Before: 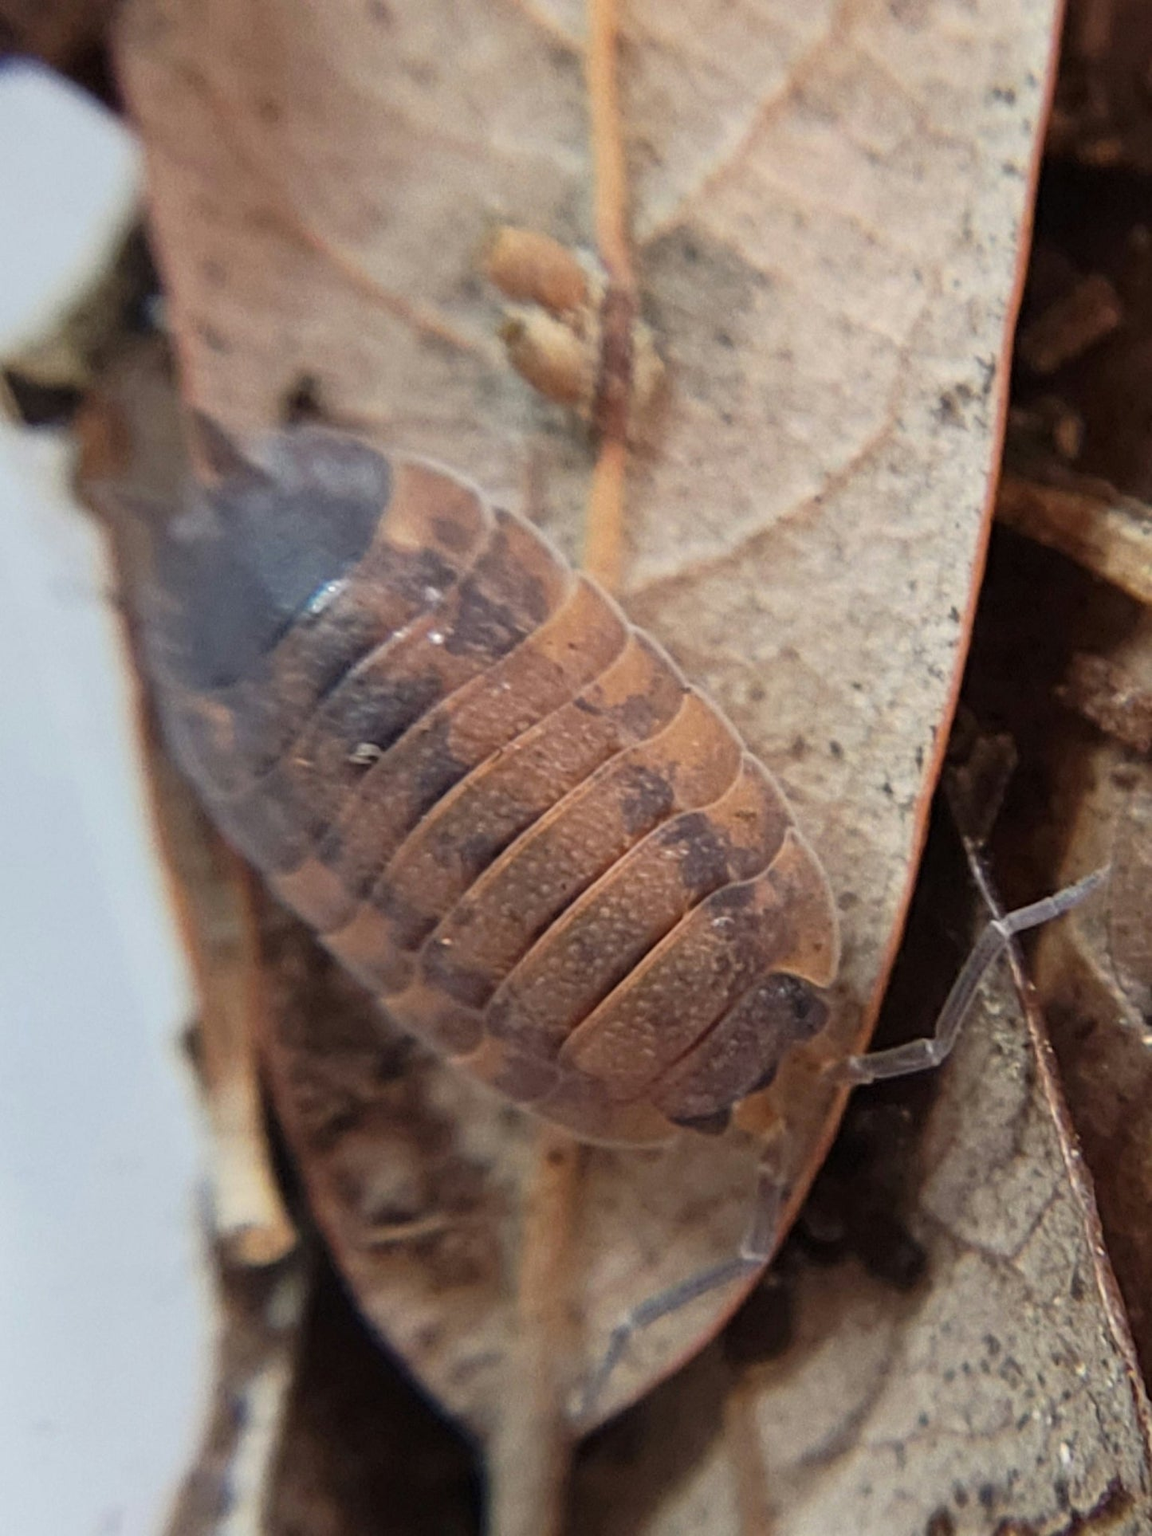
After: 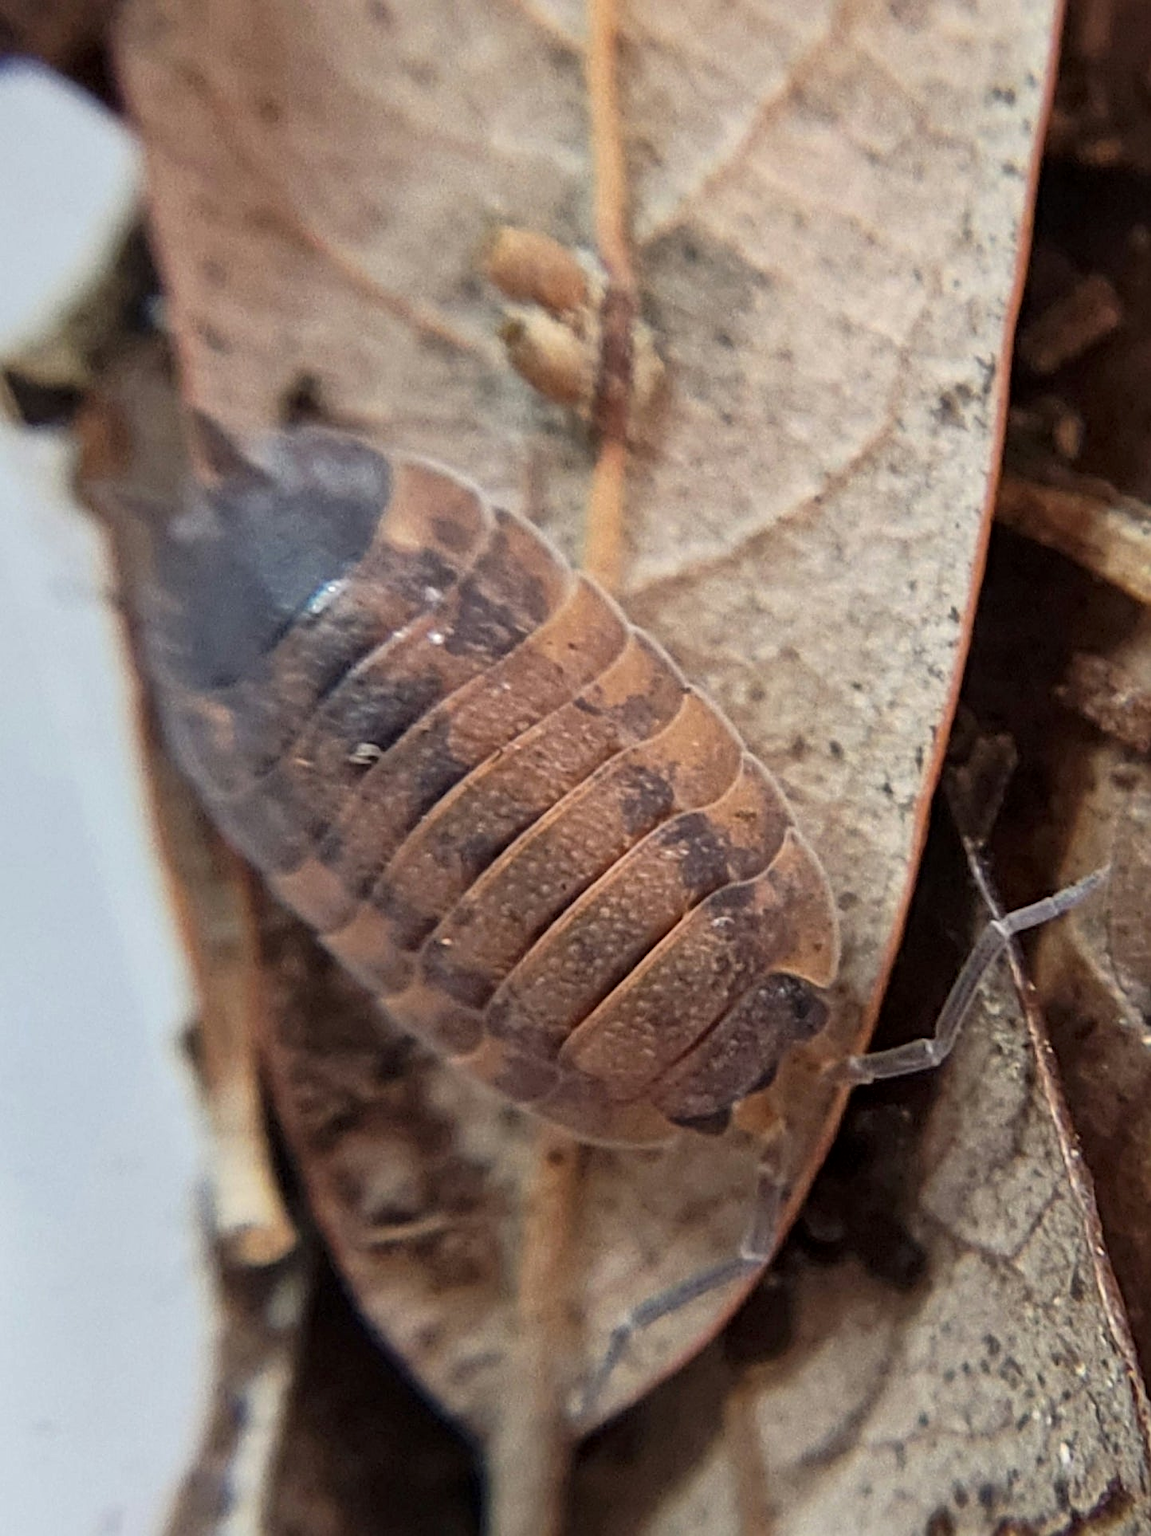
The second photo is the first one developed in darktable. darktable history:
sharpen: on, module defaults
local contrast: mode bilateral grid, contrast 20, coarseness 50, detail 130%, midtone range 0.2
